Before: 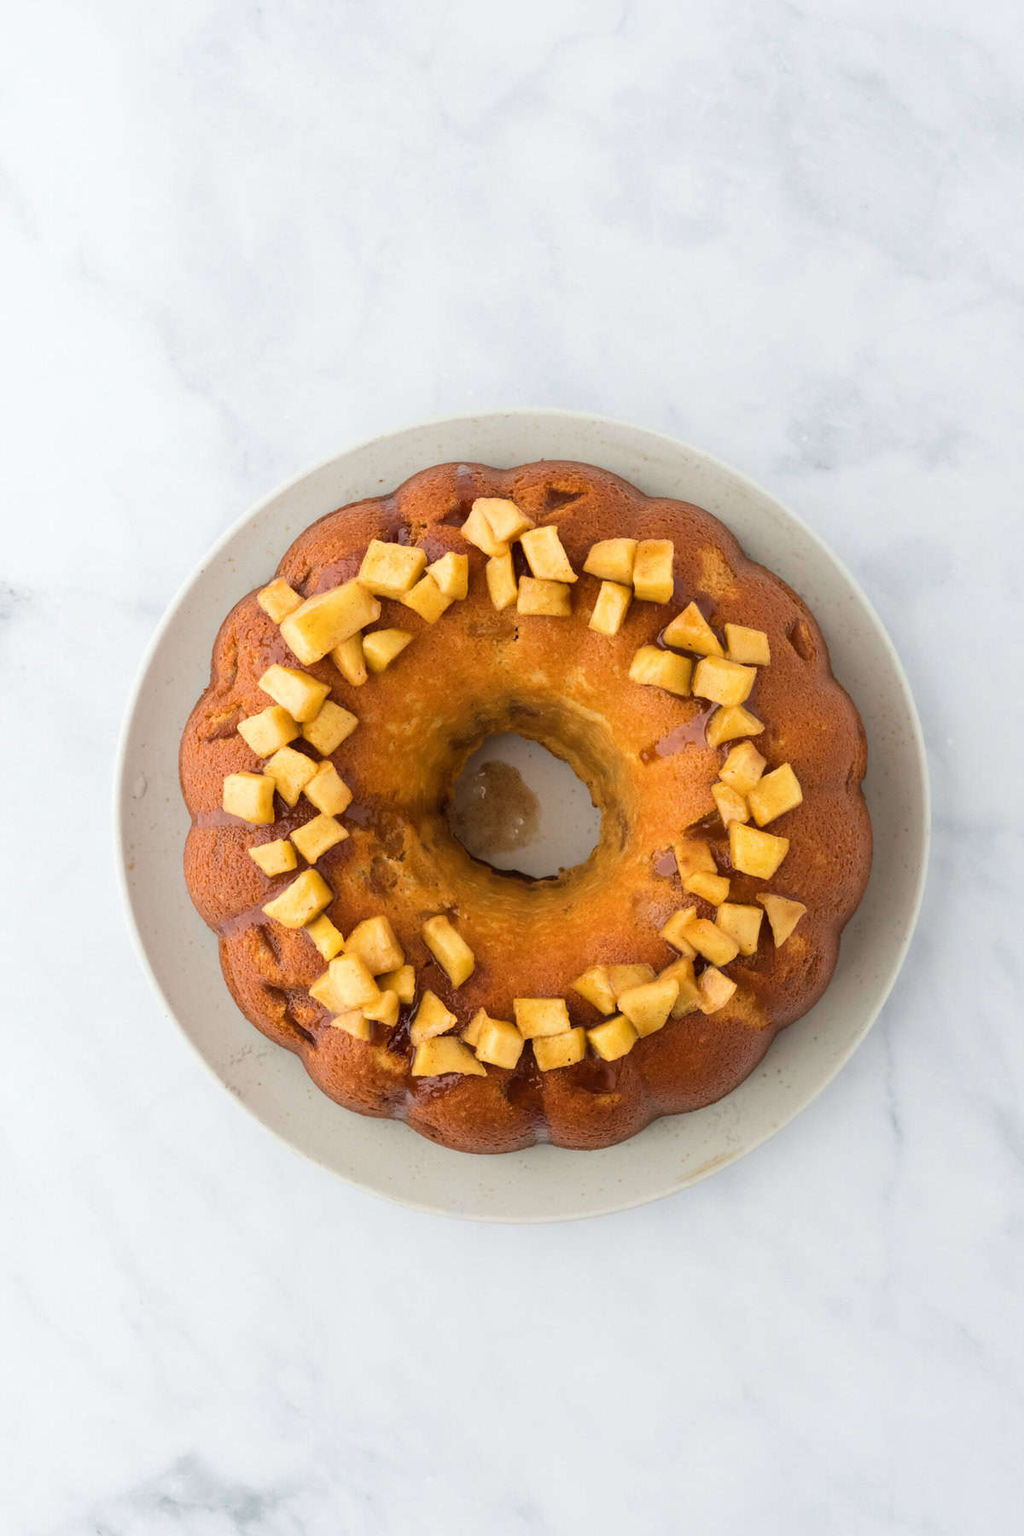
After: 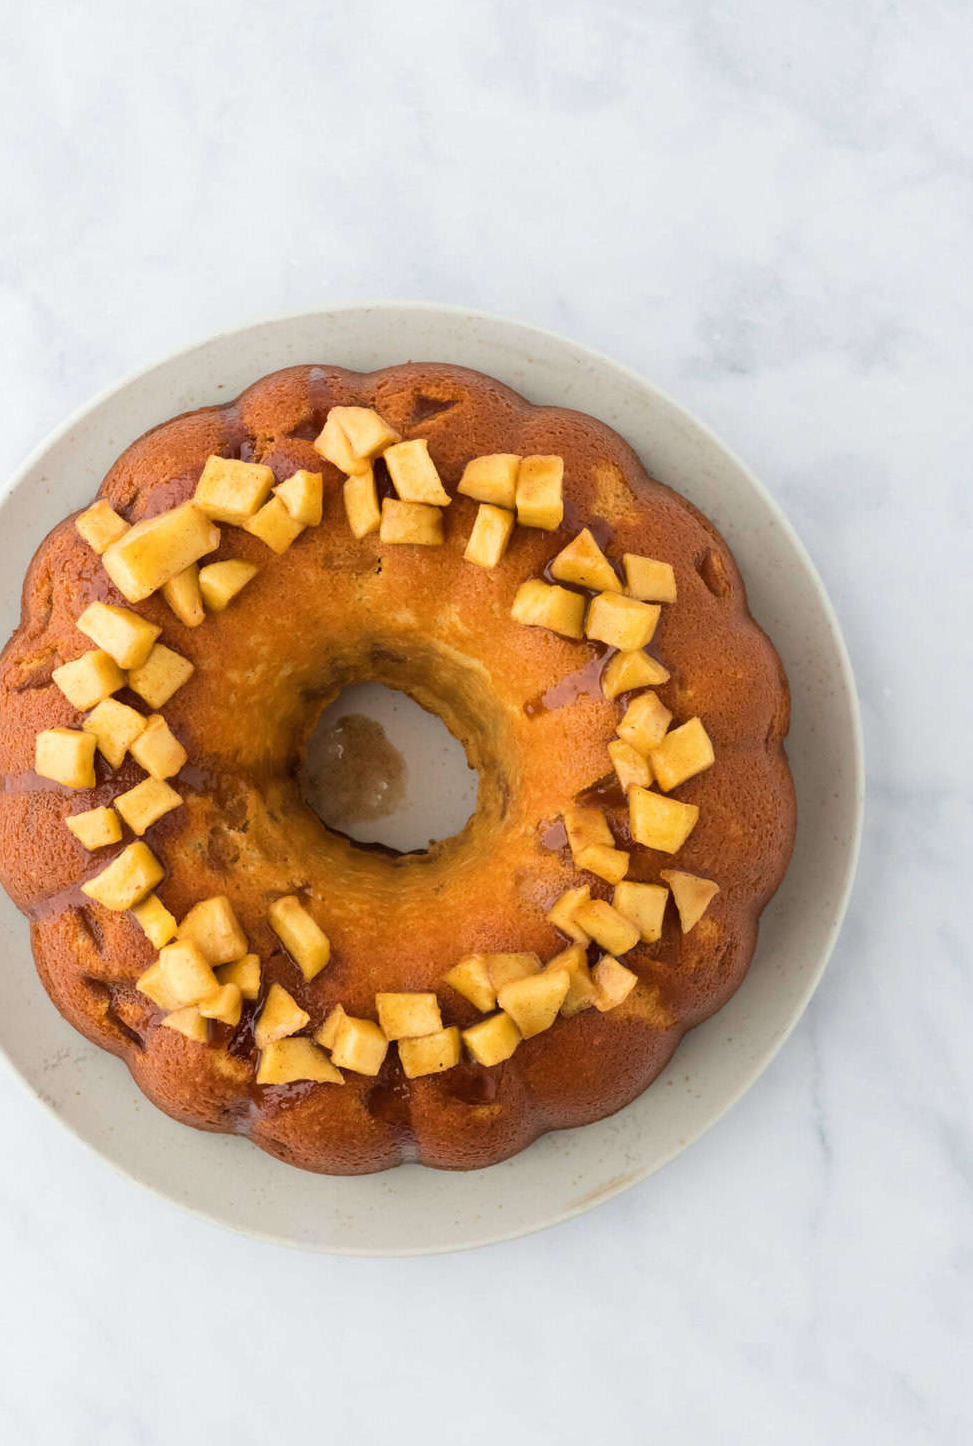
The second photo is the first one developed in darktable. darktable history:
crop: left 18.88%, top 9.854%, right 0%, bottom 9.778%
